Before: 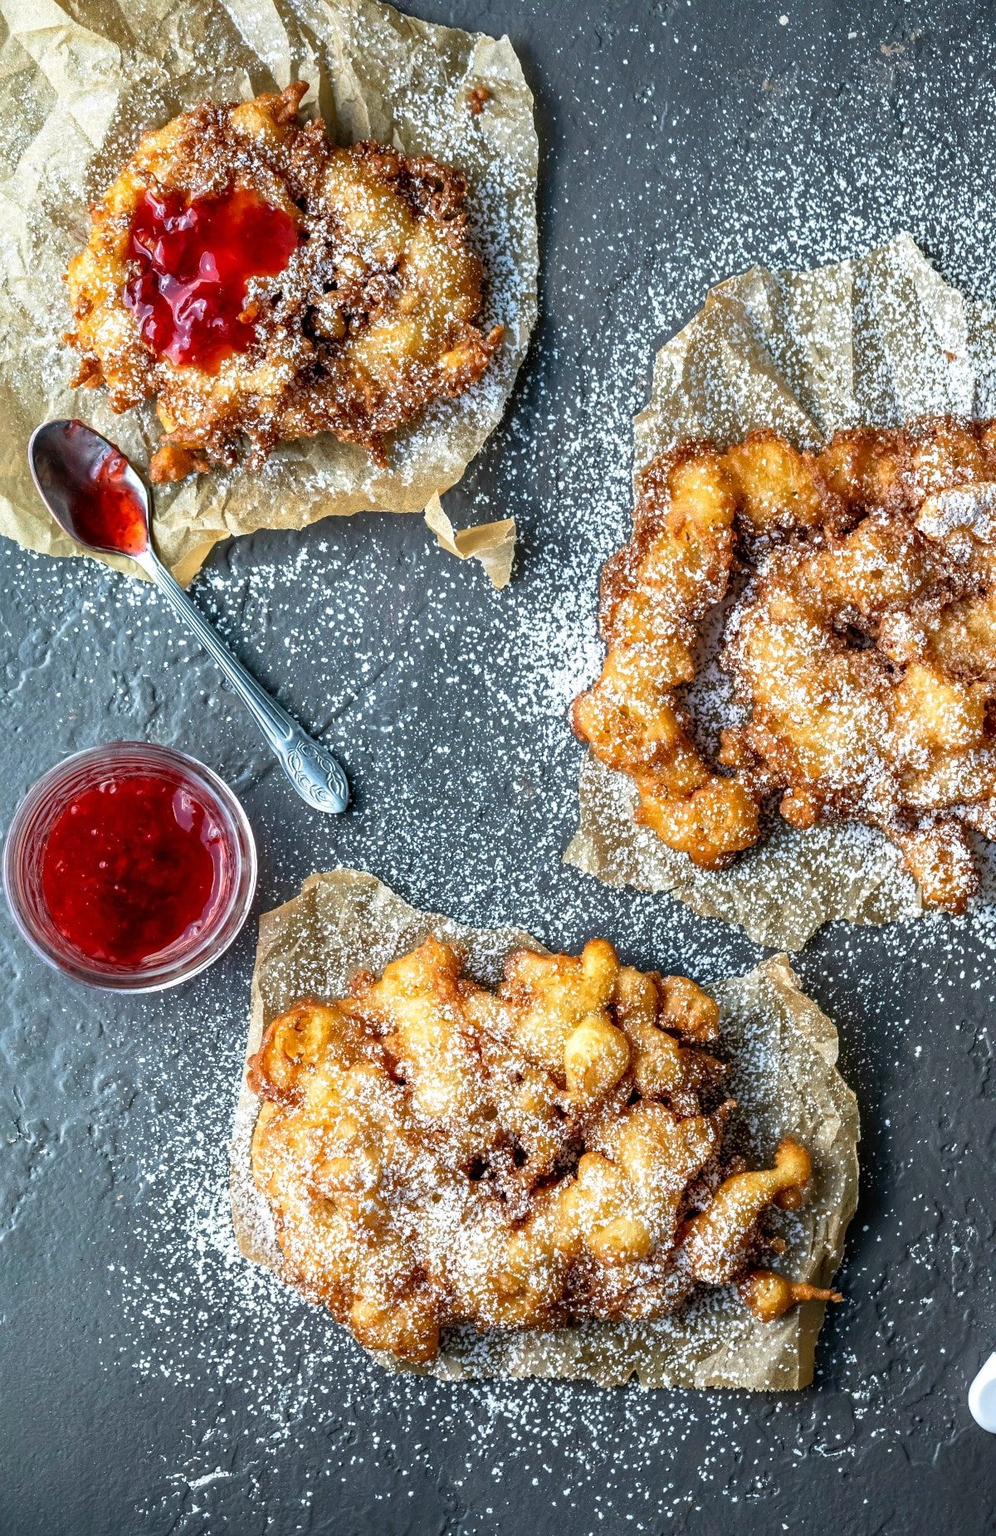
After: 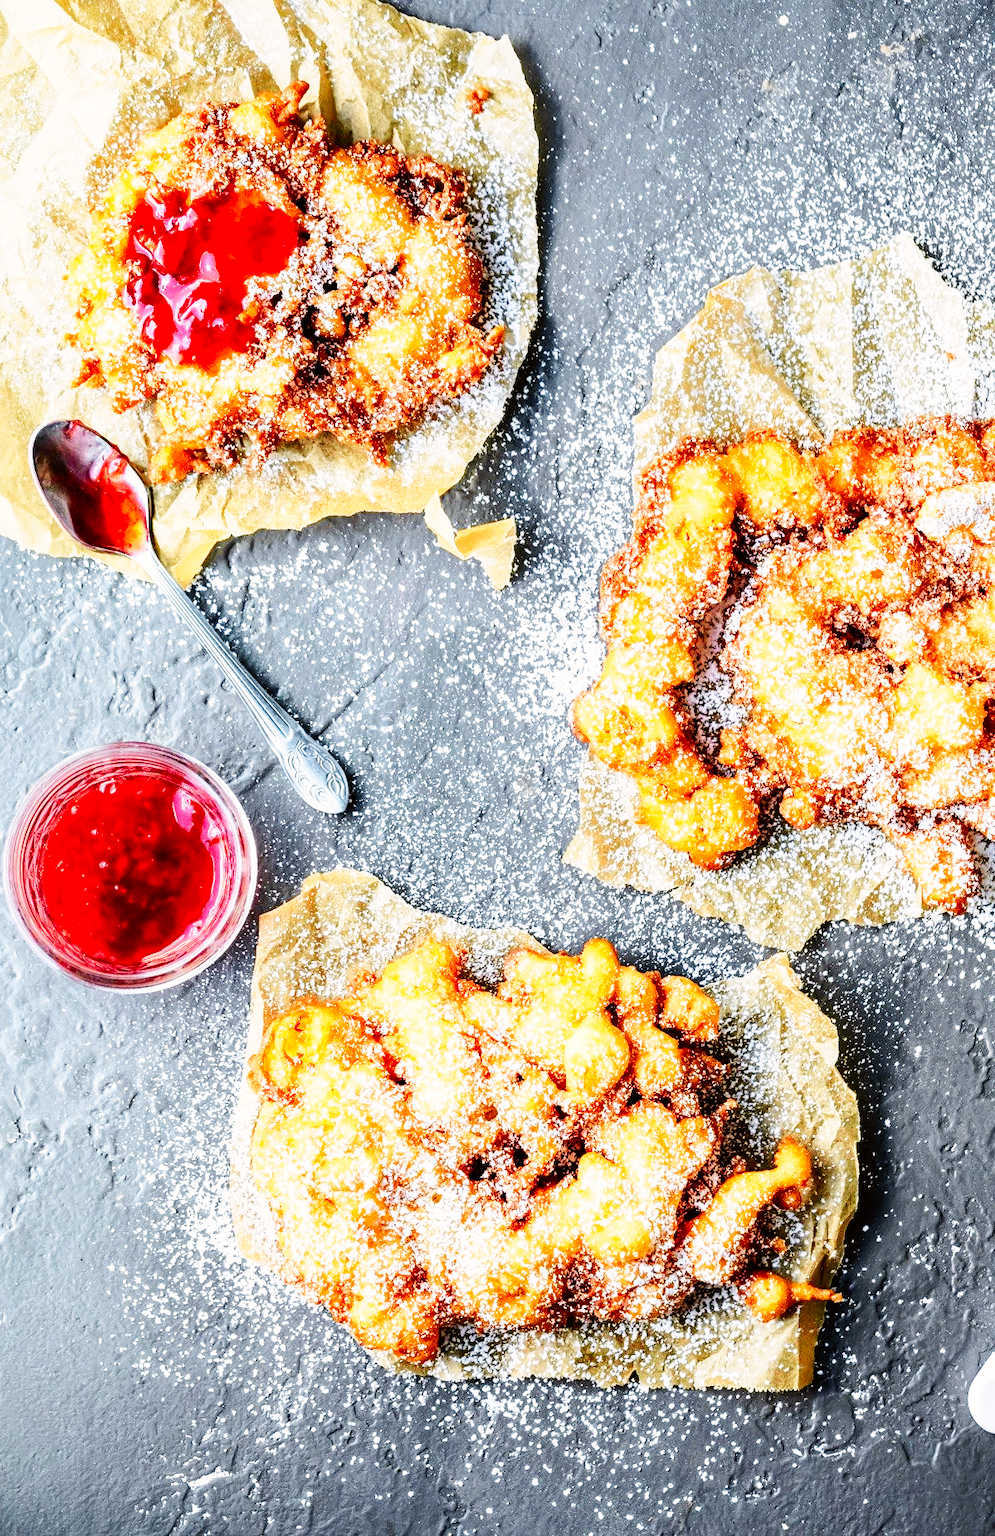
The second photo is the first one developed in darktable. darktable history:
tone curve: curves: ch0 [(0, 0) (0.239, 0.248) (0.508, 0.606) (0.828, 0.878) (1, 1)]; ch1 [(0, 0) (0.401, 0.42) (0.442, 0.47) (0.492, 0.498) (0.511, 0.516) (0.555, 0.586) (0.681, 0.739) (1, 1)]; ch2 [(0, 0) (0.411, 0.433) (0.5, 0.504) (0.545, 0.574) (1, 1)], color space Lab, independent channels, preserve colors none
base curve: curves: ch0 [(0, 0) (0, 0.001) (0.001, 0.001) (0.004, 0.002) (0.007, 0.004) (0.015, 0.013) (0.033, 0.045) (0.052, 0.096) (0.075, 0.17) (0.099, 0.241) (0.163, 0.42) (0.219, 0.55) (0.259, 0.616) (0.327, 0.722) (0.365, 0.765) (0.522, 0.873) (0.547, 0.881) (0.689, 0.919) (0.826, 0.952) (1, 1)], preserve colors none
